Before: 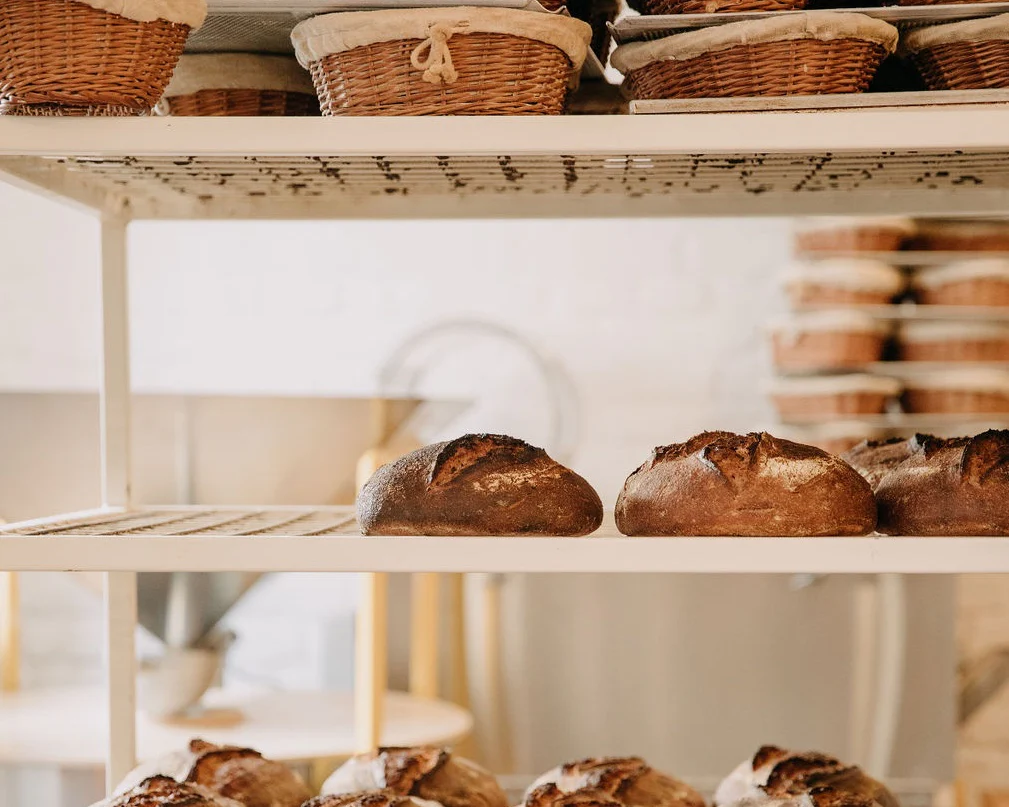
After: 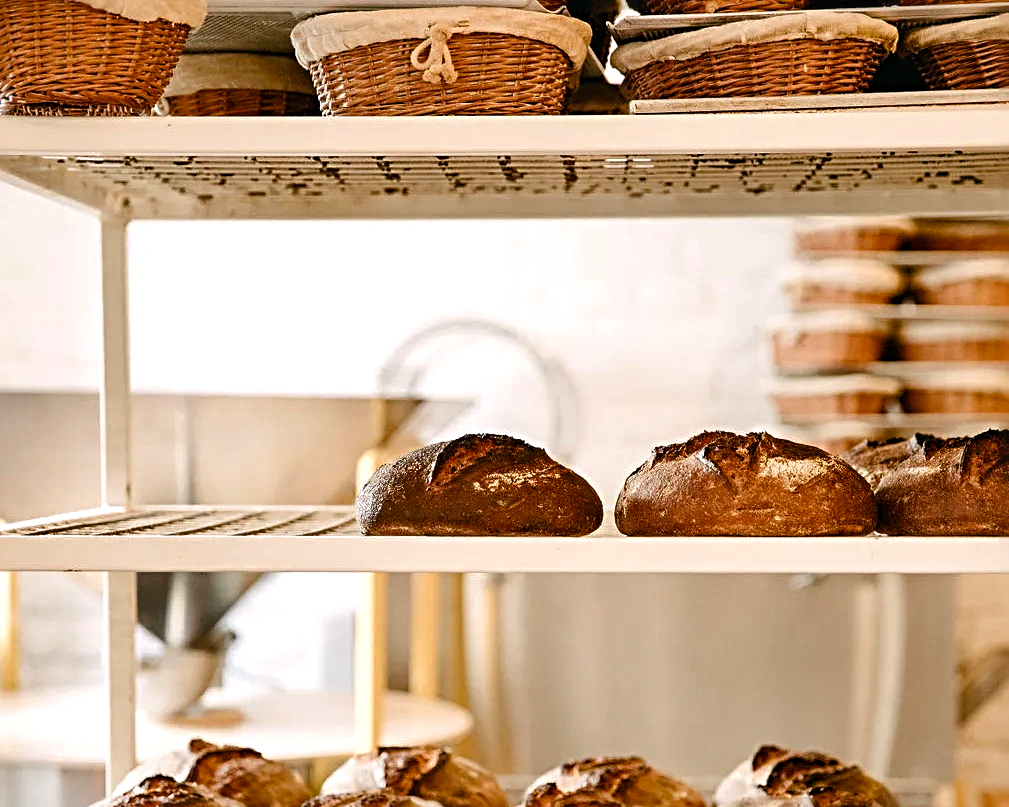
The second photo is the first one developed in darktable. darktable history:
color balance rgb: shadows lift › luminance -20.239%, perceptual saturation grading › global saturation 20%, perceptual saturation grading › highlights -25.198%, perceptual saturation grading › shadows 25.136%, perceptual brilliance grading › global brilliance 11.183%
shadows and highlights: low approximation 0.01, soften with gaussian
sharpen: radius 3.956
